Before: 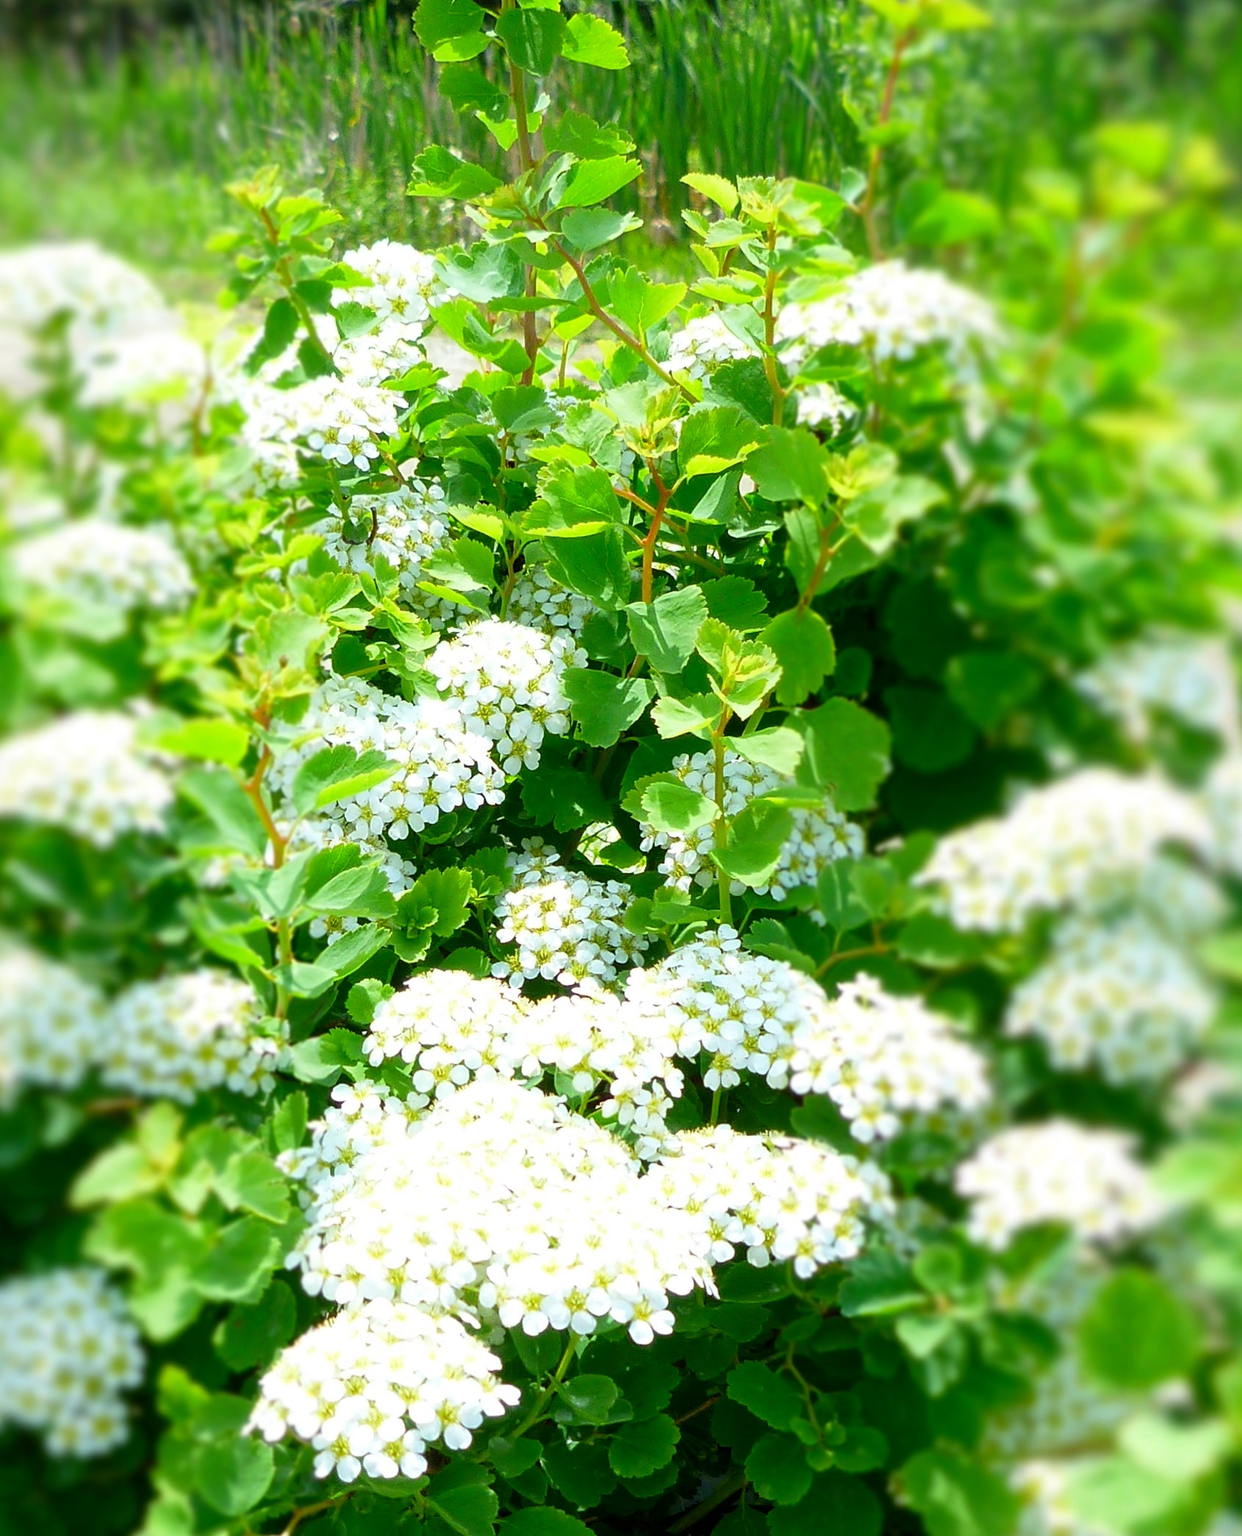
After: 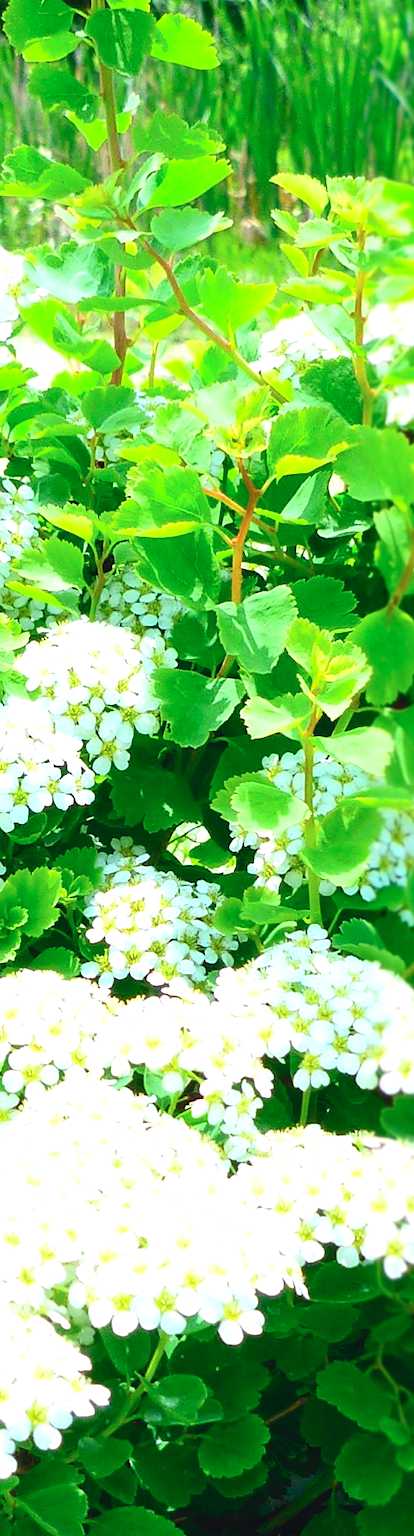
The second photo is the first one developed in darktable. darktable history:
crop: left 33.086%, right 33.503%
tone curve: curves: ch0 [(0, 0.045) (0.155, 0.169) (0.46, 0.466) (0.751, 0.788) (1, 0.961)]; ch1 [(0, 0) (0.43, 0.408) (0.472, 0.469) (0.505, 0.503) (0.553, 0.555) (0.592, 0.581) (1, 1)]; ch2 [(0, 0) (0.505, 0.495) (0.579, 0.569) (1, 1)], color space Lab, independent channels, preserve colors none
exposure: exposure 0.638 EV, compensate highlight preservation false
